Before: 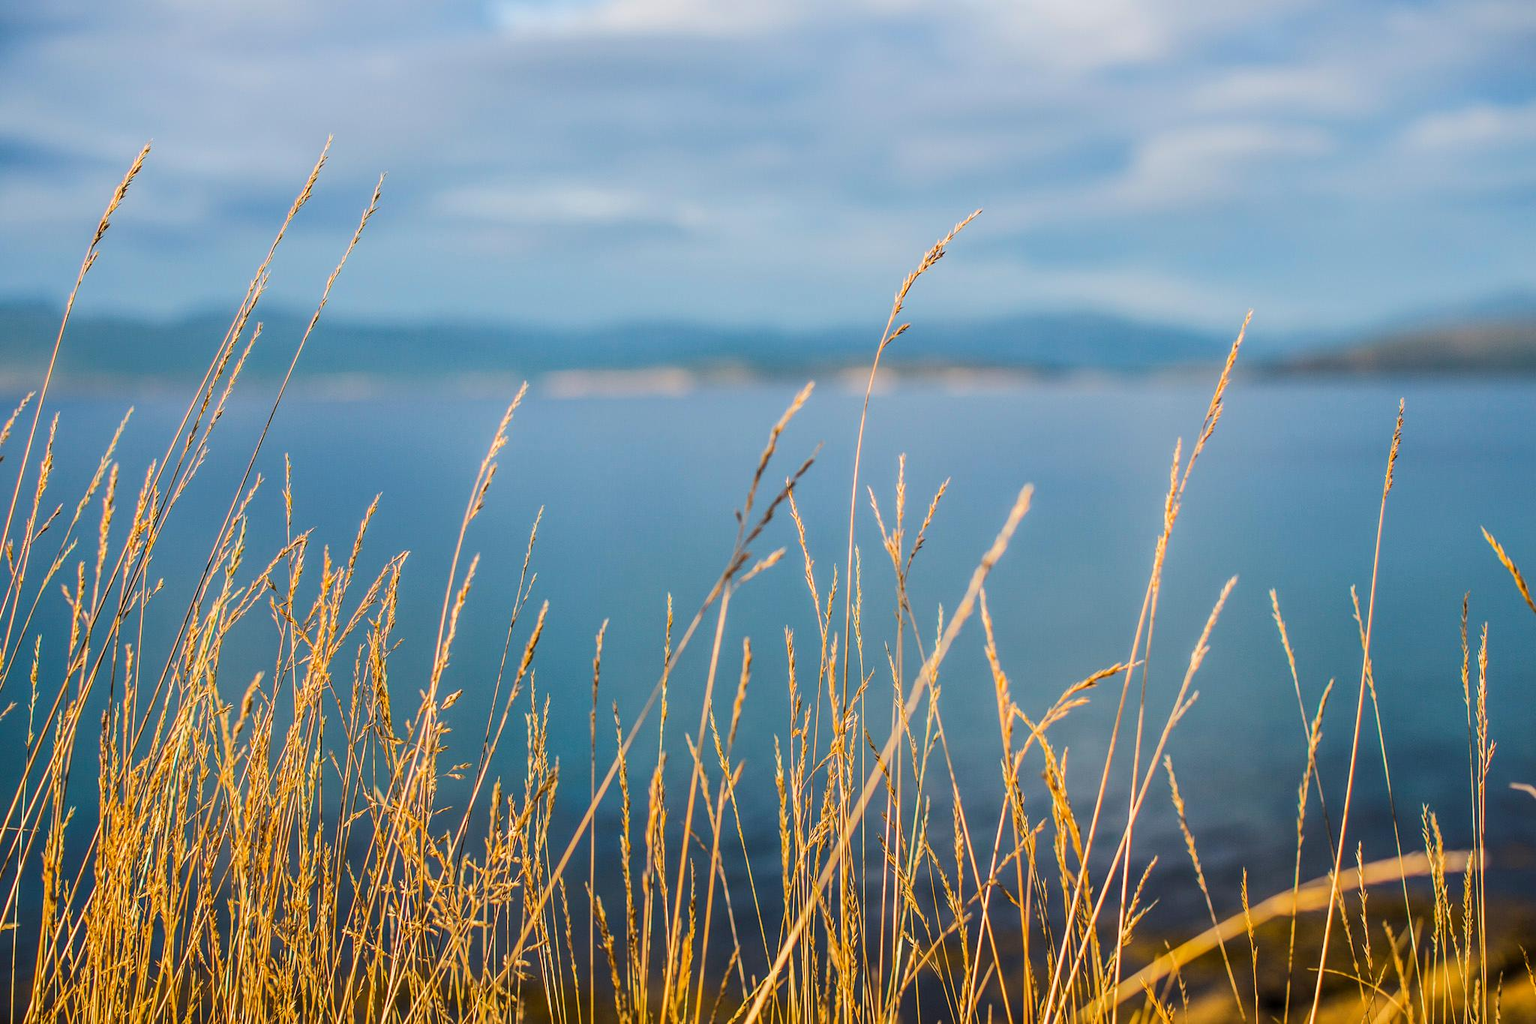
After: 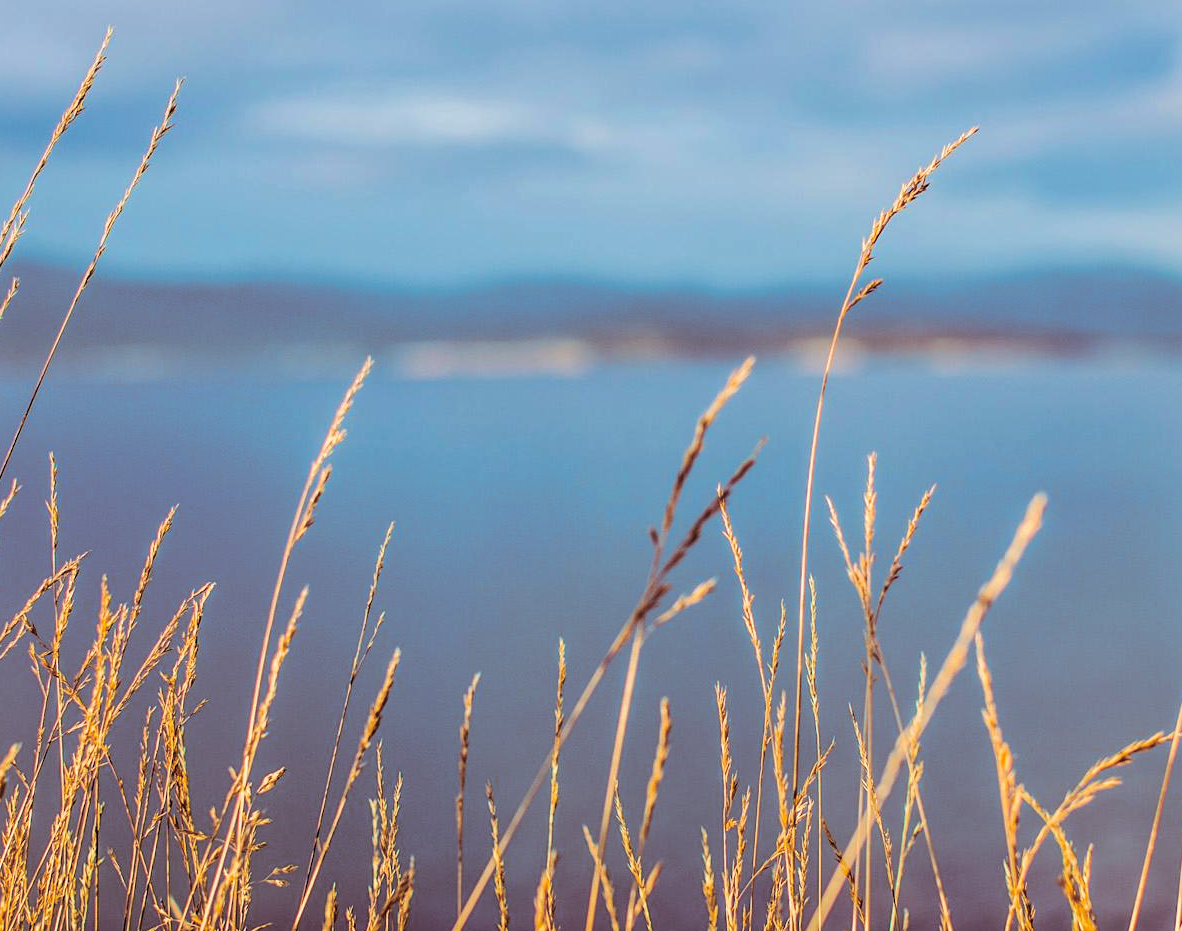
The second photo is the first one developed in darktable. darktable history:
velvia: on, module defaults
crop: left 16.202%, top 11.208%, right 26.045%, bottom 20.557%
exposure: black level correction 0.009, compensate highlight preservation false
local contrast: highlights 100%, shadows 100%, detail 120%, midtone range 0.2
split-toning: shadows › hue 360°
